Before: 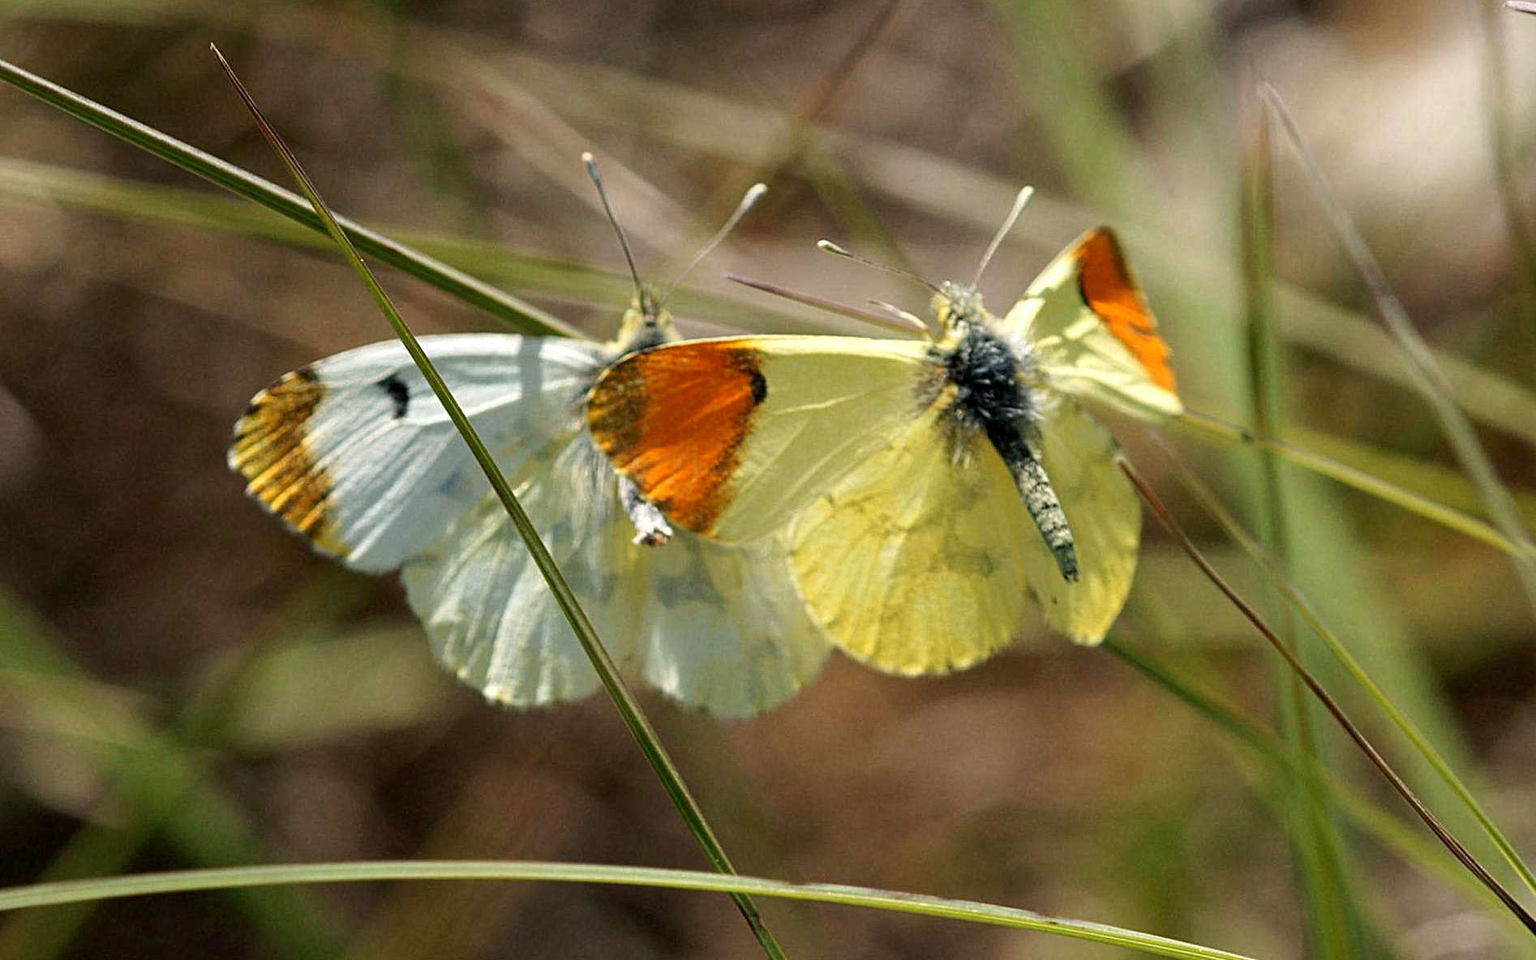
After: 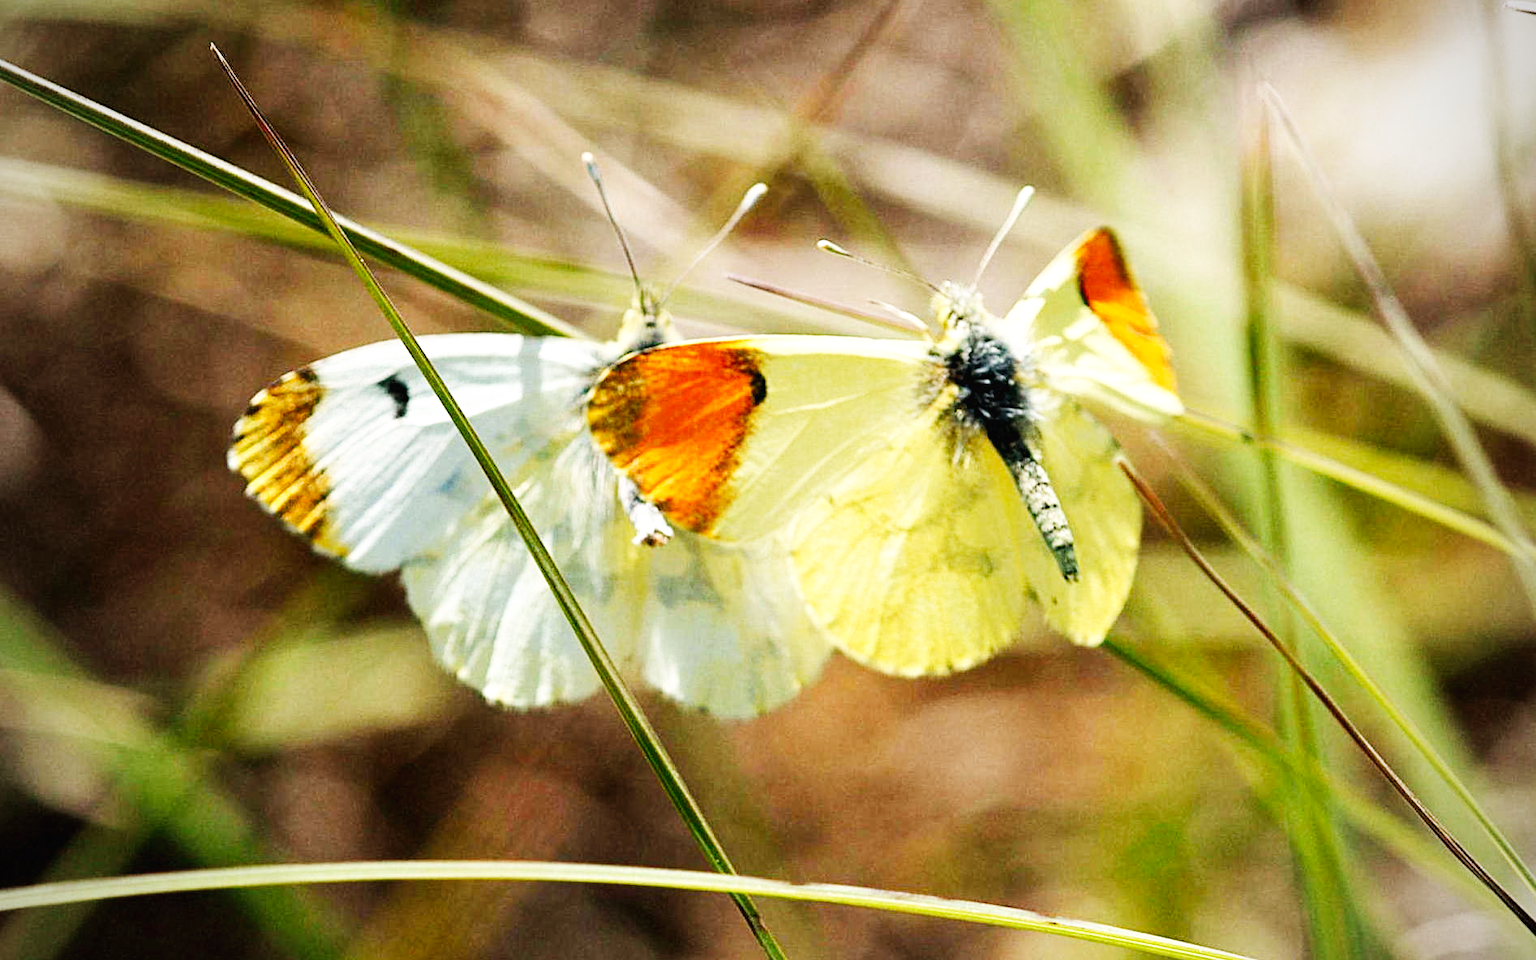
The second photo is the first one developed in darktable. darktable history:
vignetting: fall-off radius 62.92%, brightness -0.575, unbound false
base curve: curves: ch0 [(0, 0.003) (0.001, 0.002) (0.006, 0.004) (0.02, 0.022) (0.048, 0.086) (0.094, 0.234) (0.162, 0.431) (0.258, 0.629) (0.385, 0.8) (0.548, 0.918) (0.751, 0.988) (1, 1)], preserve colors none
